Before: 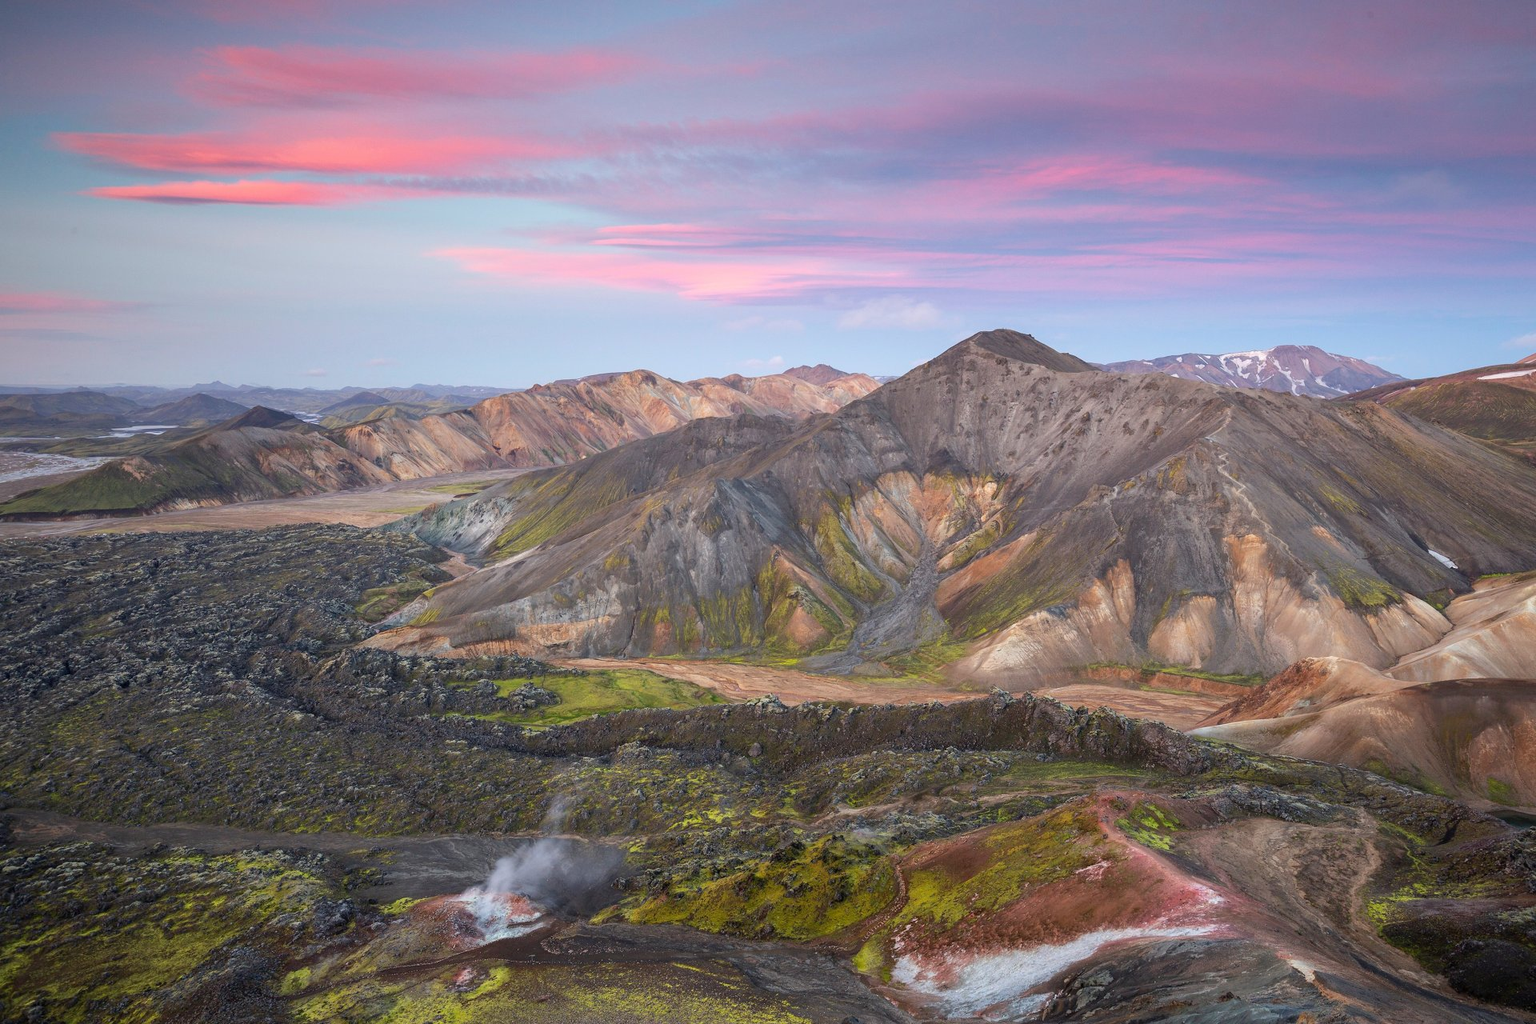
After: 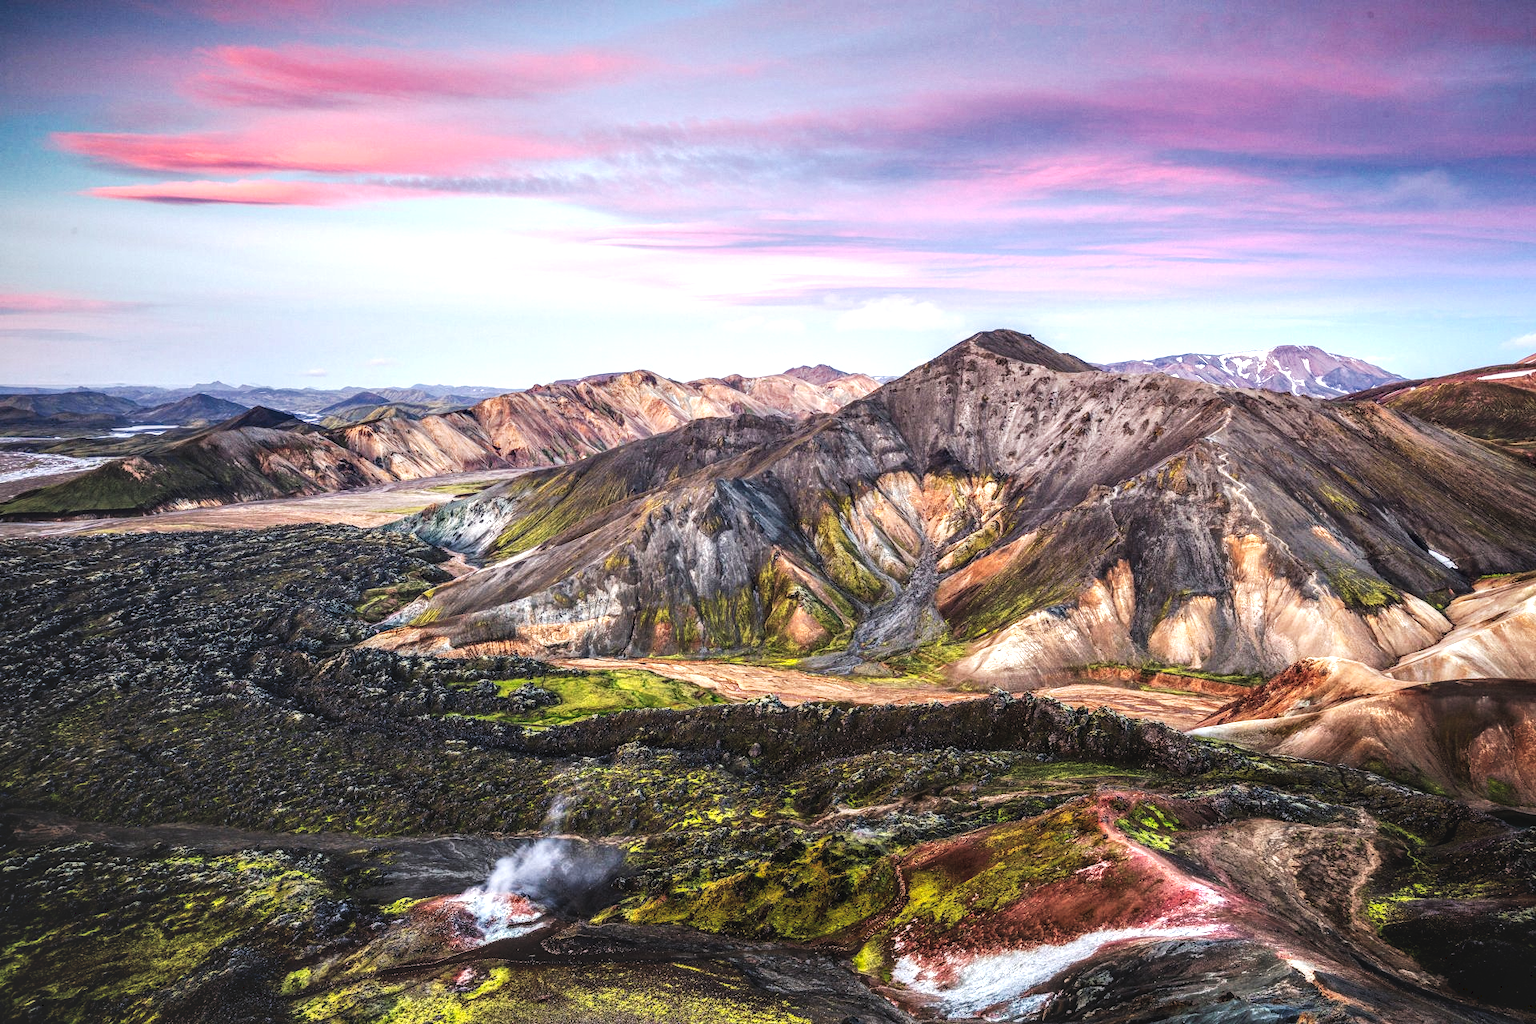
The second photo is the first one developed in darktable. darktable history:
tone curve: curves: ch0 [(0, 0) (0.003, 0.156) (0.011, 0.156) (0.025, 0.161) (0.044, 0.161) (0.069, 0.161) (0.1, 0.166) (0.136, 0.168) (0.177, 0.179) (0.224, 0.202) (0.277, 0.241) (0.335, 0.296) (0.399, 0.378) (0.468, 0.484) (0.543, 0.604) (0.623, 0.728) (0.709, 0.822) (0.801, 0.918) (0.898, 0.98) (1, 1)], preserve colors none
local contrast: highlights 9%, shadows 38%, detail 183%, midtone range 0.472
